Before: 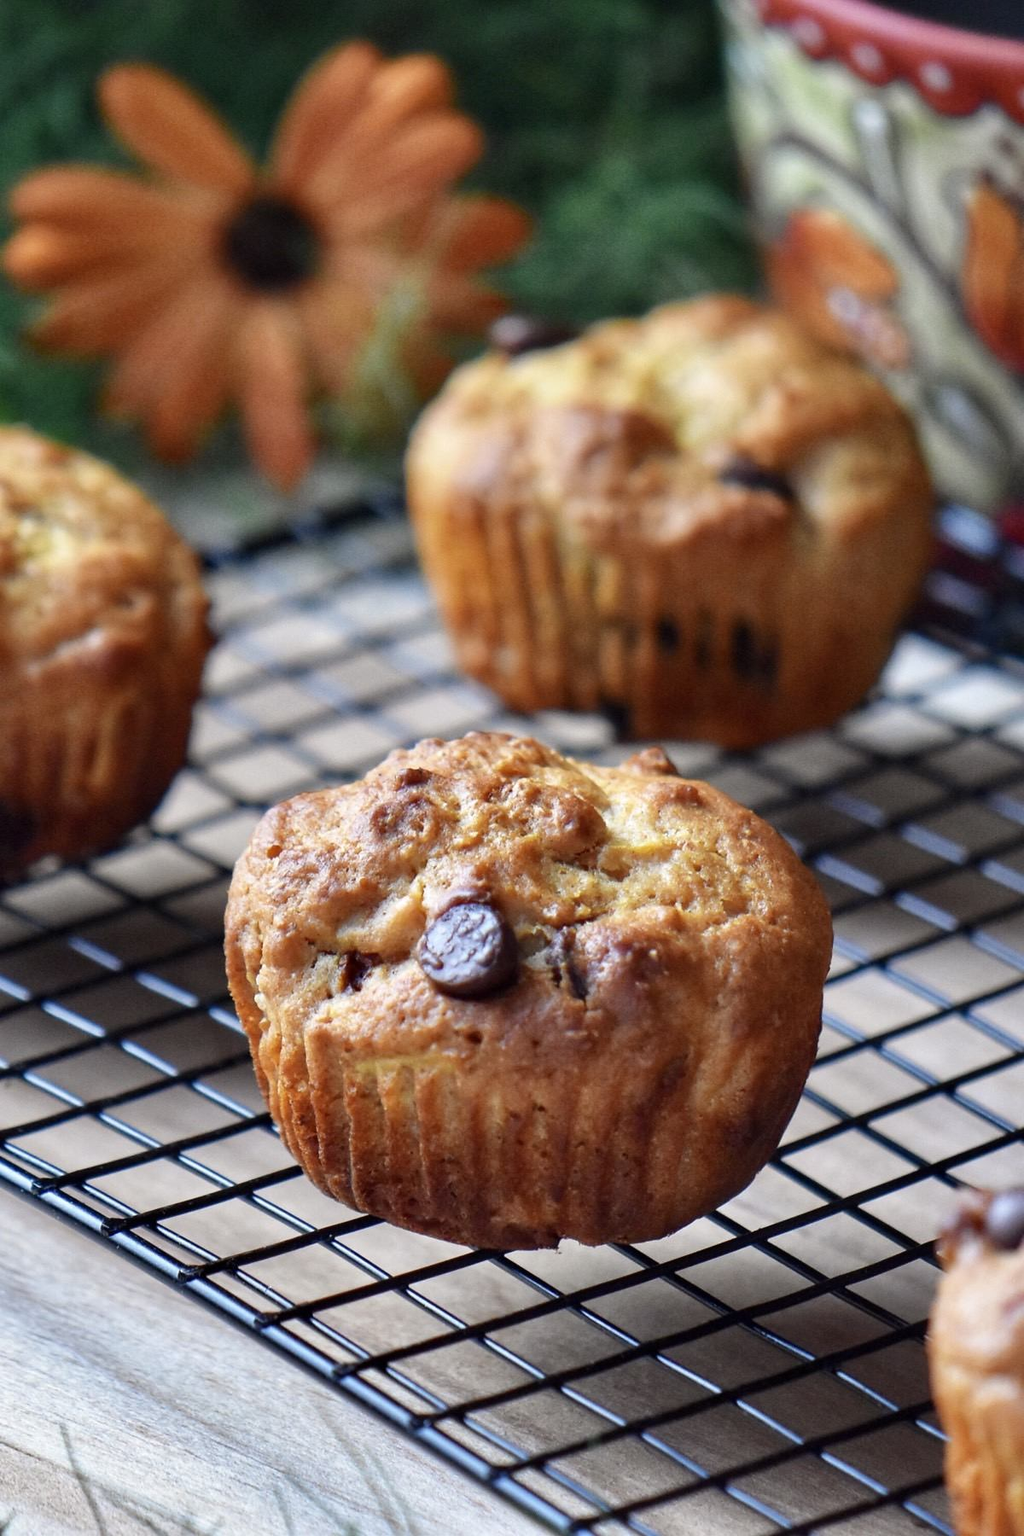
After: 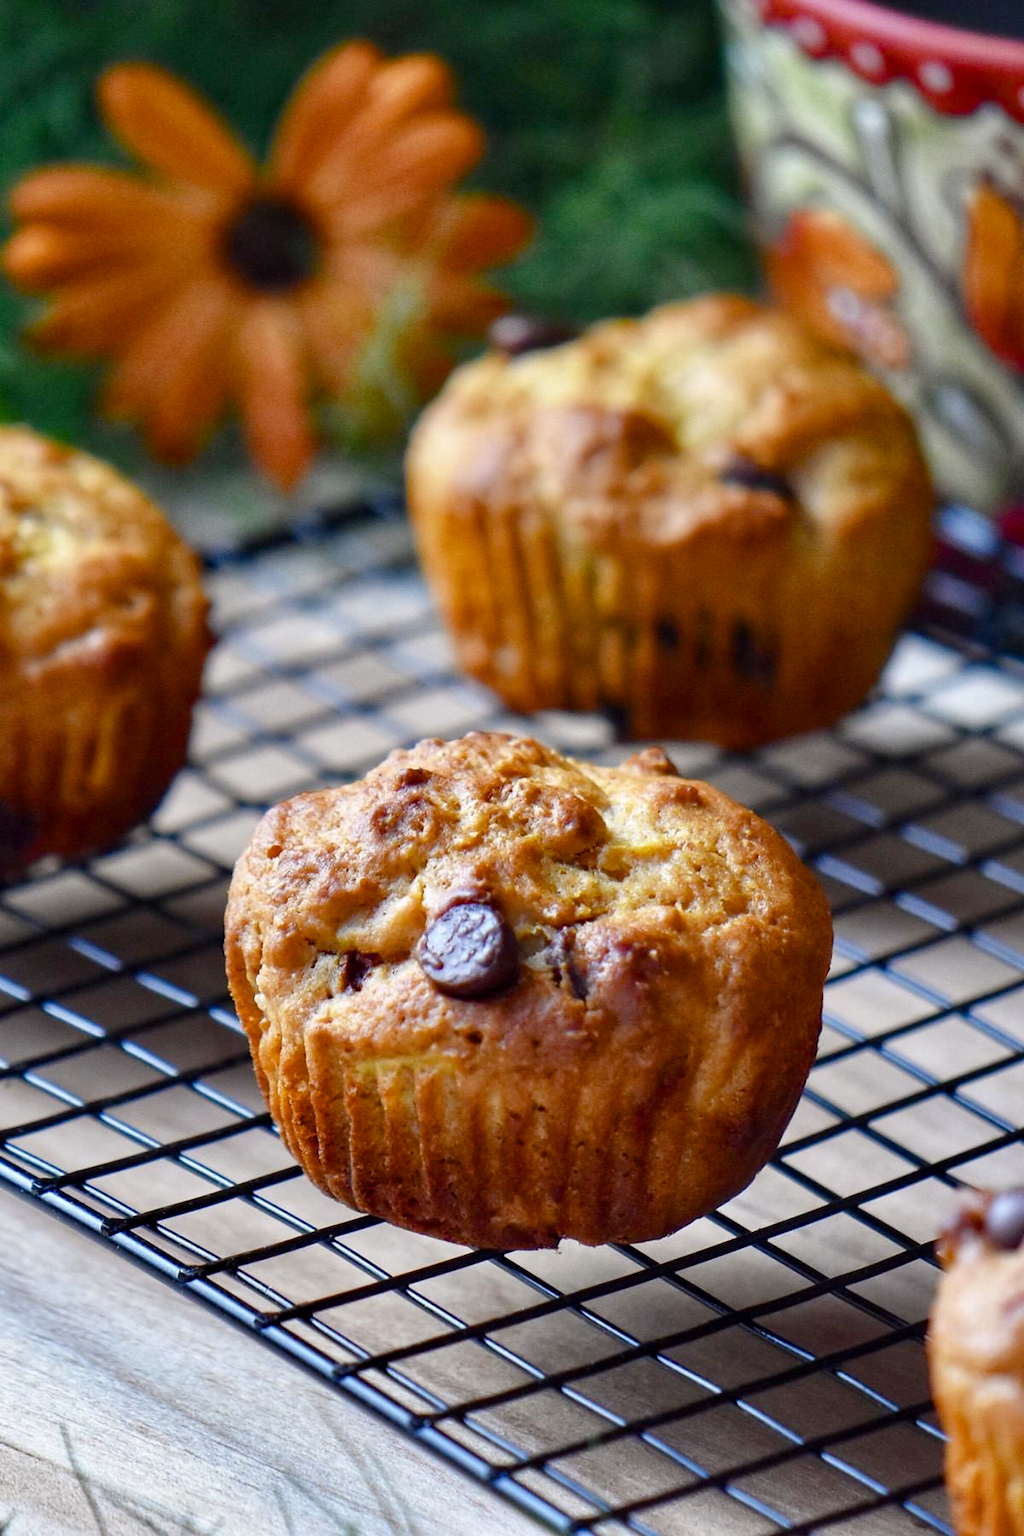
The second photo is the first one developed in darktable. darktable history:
color balance rgb: perceptual saturation grading › global saturation 20%, perceptual saturation grading › highlights -14.159%, perceptual saturation grading › shadows 49.884%
